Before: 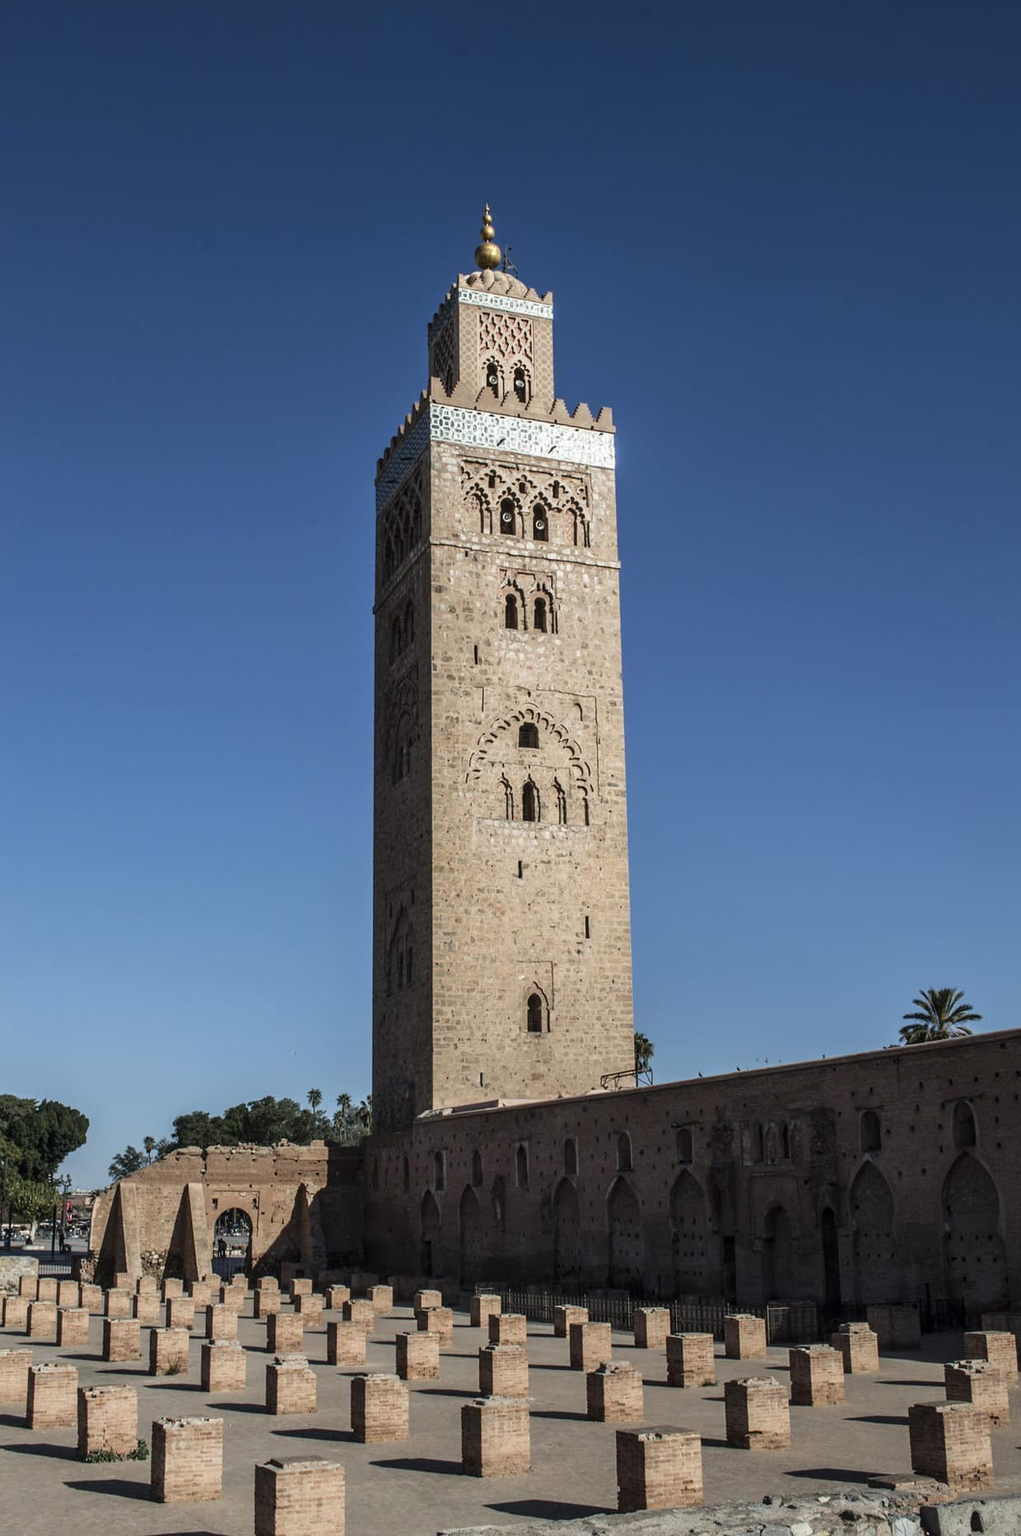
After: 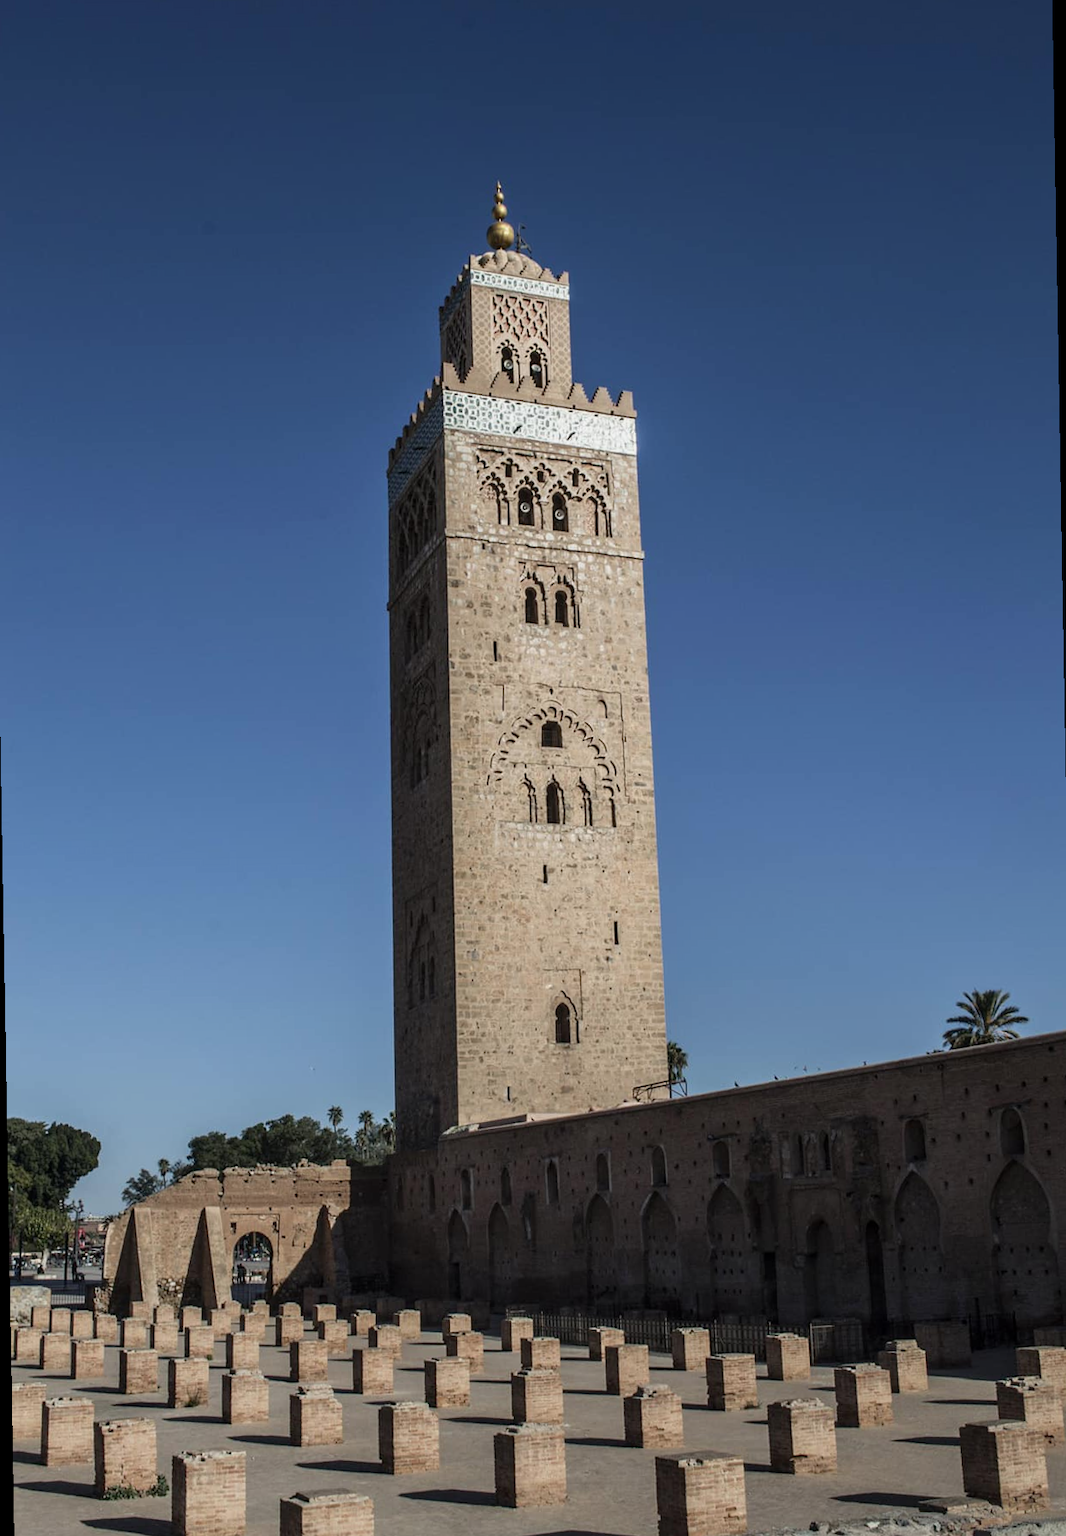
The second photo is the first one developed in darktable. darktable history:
exposure: exposure -0.177 EV, compensate highlight preservation false
rotate and perspective: rotation -1°, crop left 0.011, crop right 0.989, crop top 0.025, crop bottom 0.975
